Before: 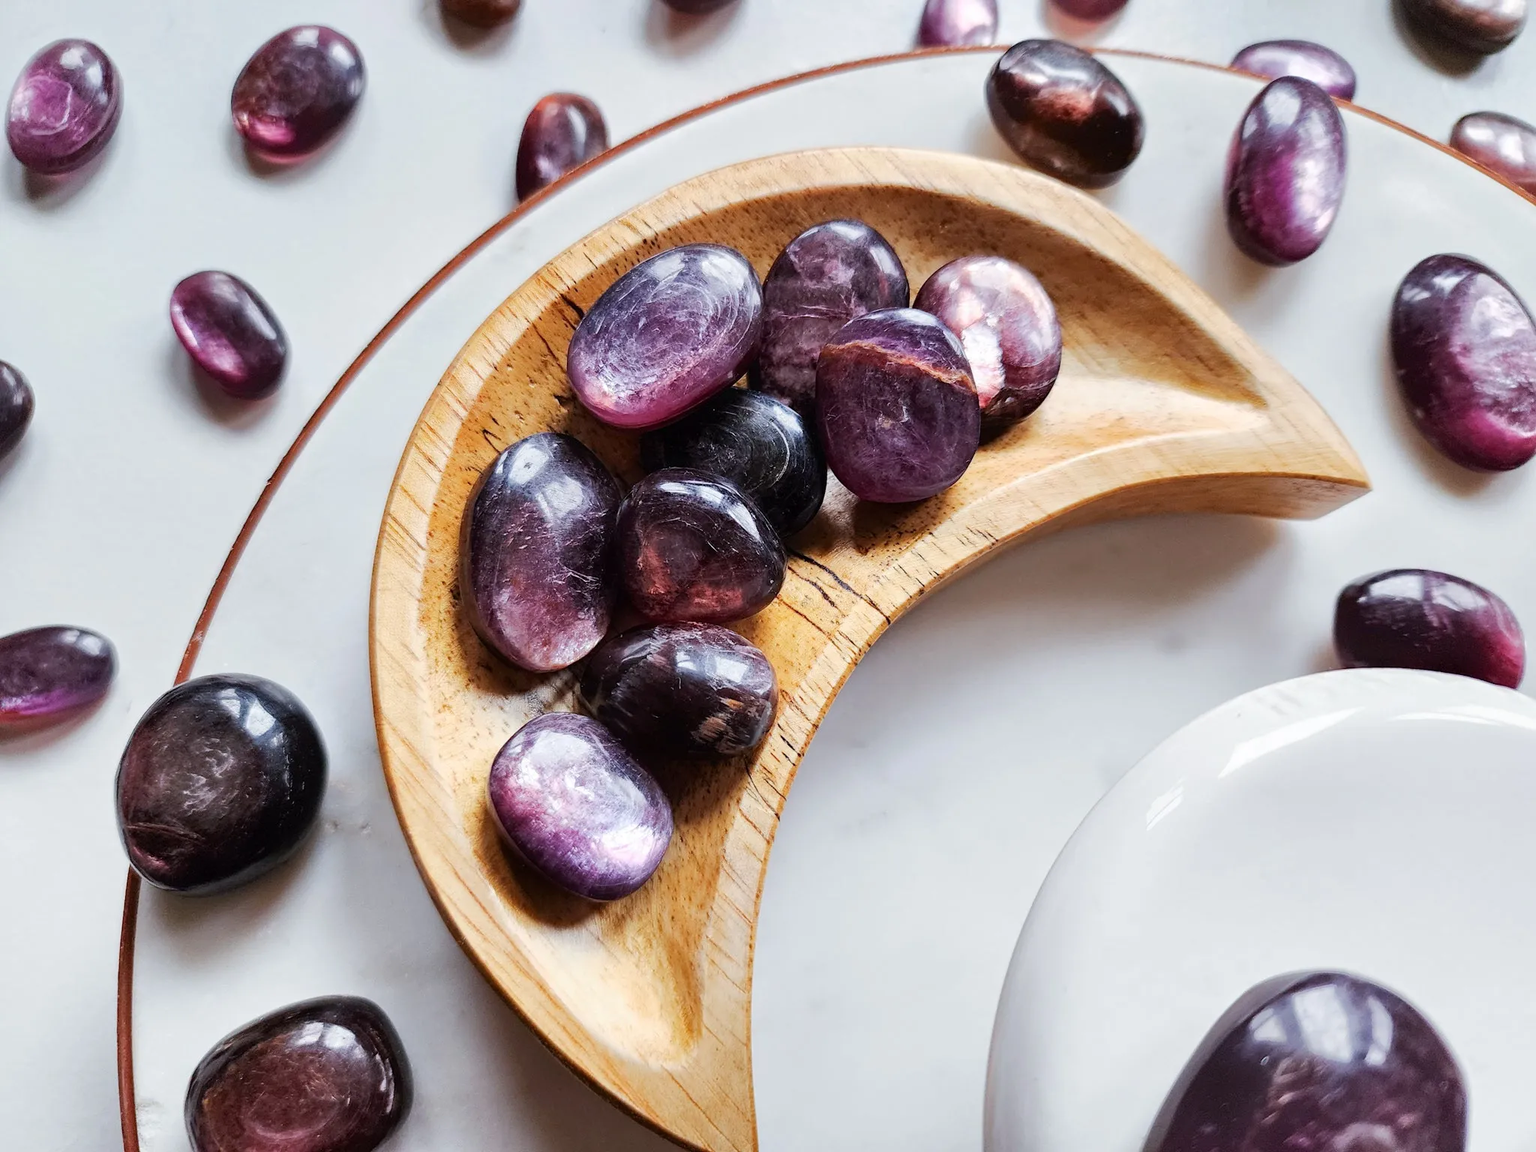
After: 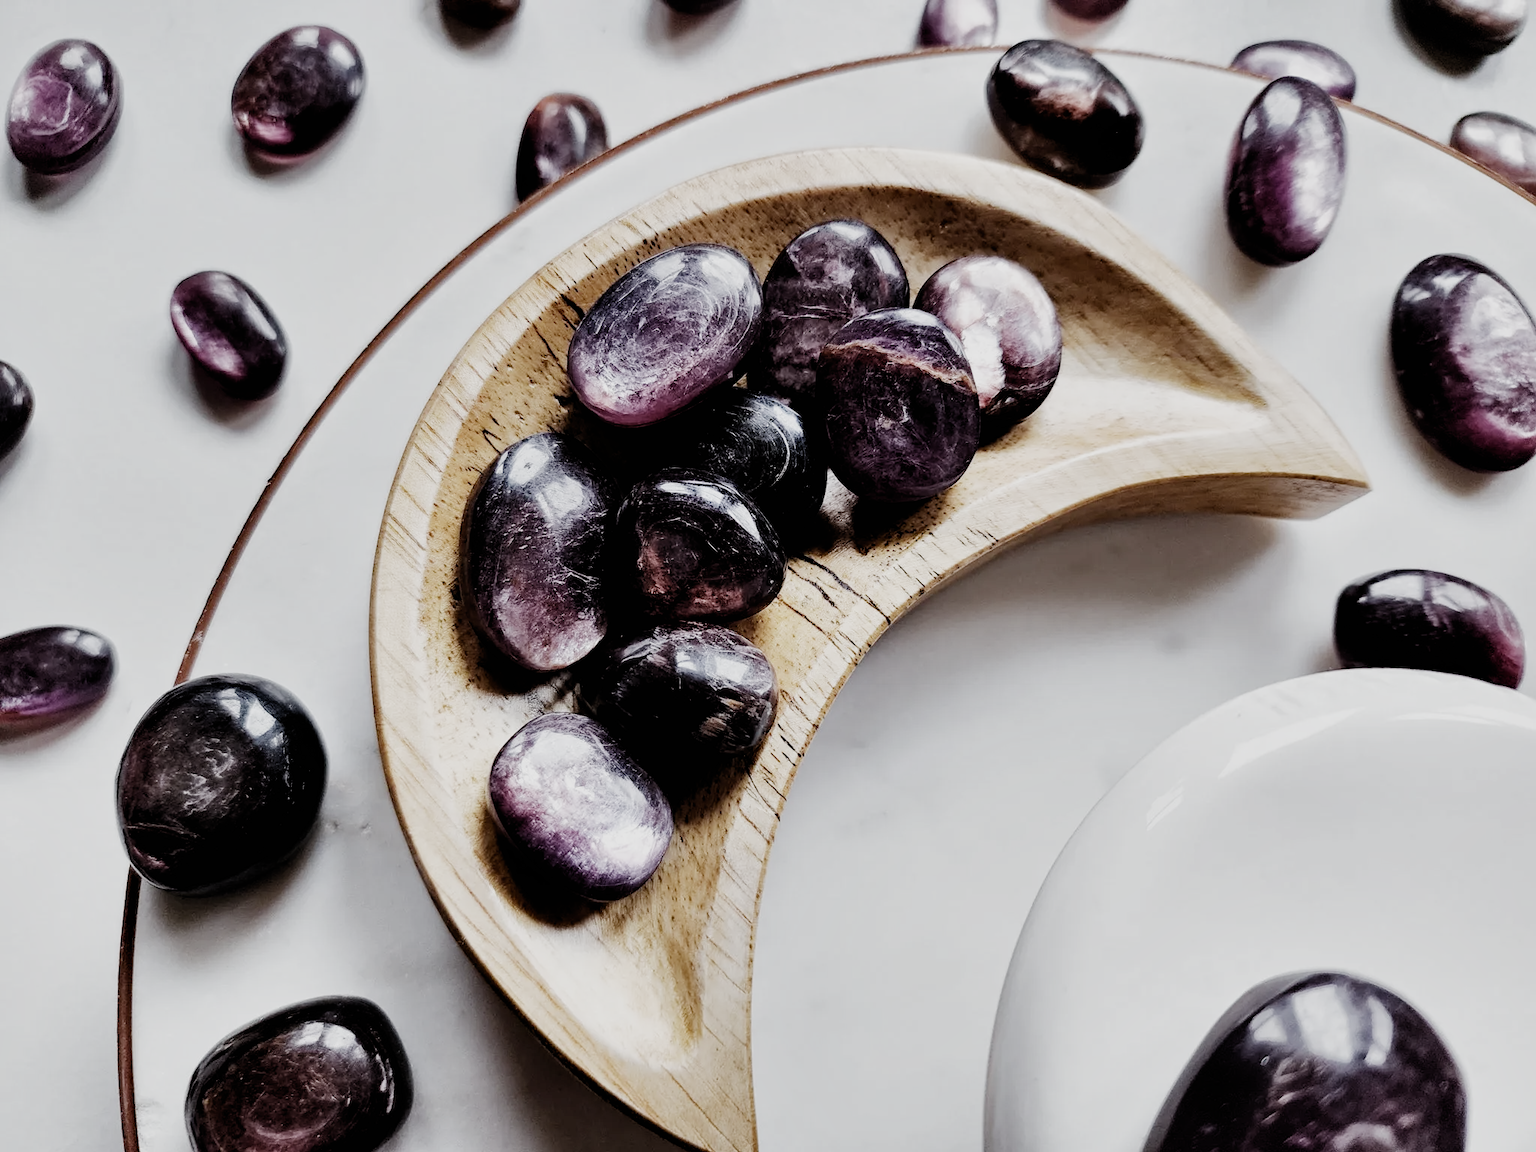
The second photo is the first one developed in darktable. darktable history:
filmic rgb: black relative exposure -5.12 EV, white relative exposure 3.98 EV, hardness 2.88, contrast 1.39, highlights saturation mix -29.54%, preserve chrominance no, color science v4 (2020), type of noise poissonian
exposure: exposure -0.07 EV, compensate highlight preservation false
shadows and highlights: shadows 32.23, highlights -32.88, soften with gaussian
